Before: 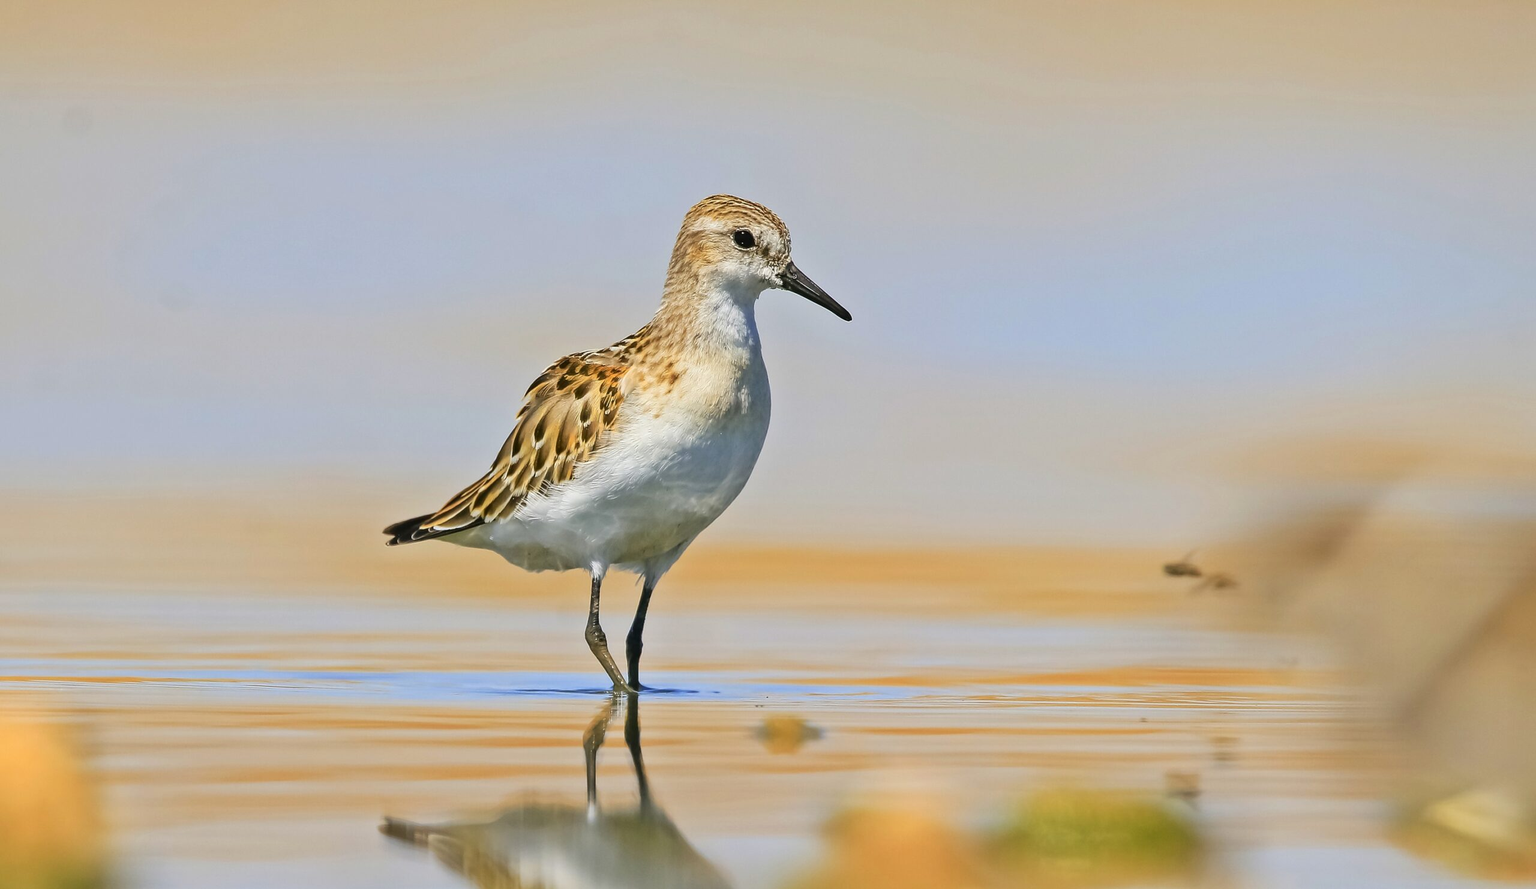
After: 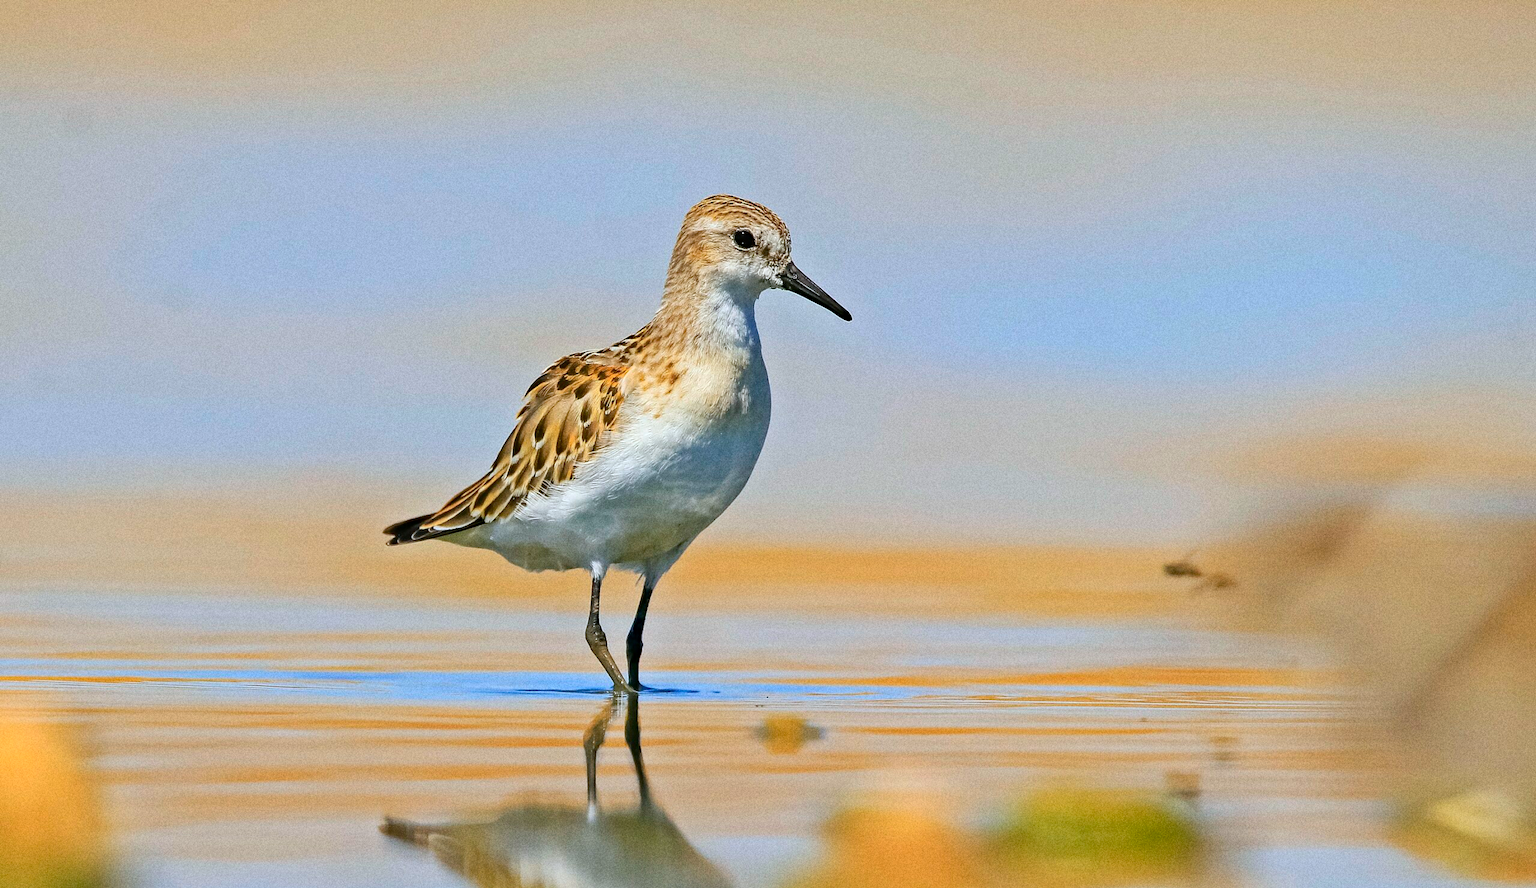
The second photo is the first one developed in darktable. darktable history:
haze removal: strength 0.25, distance 0.25, compatibility mode true, adaptive false
grain: coarseness 9.61 ISO, strength 35.62%
white balance: red 0.967, blue 1.049
